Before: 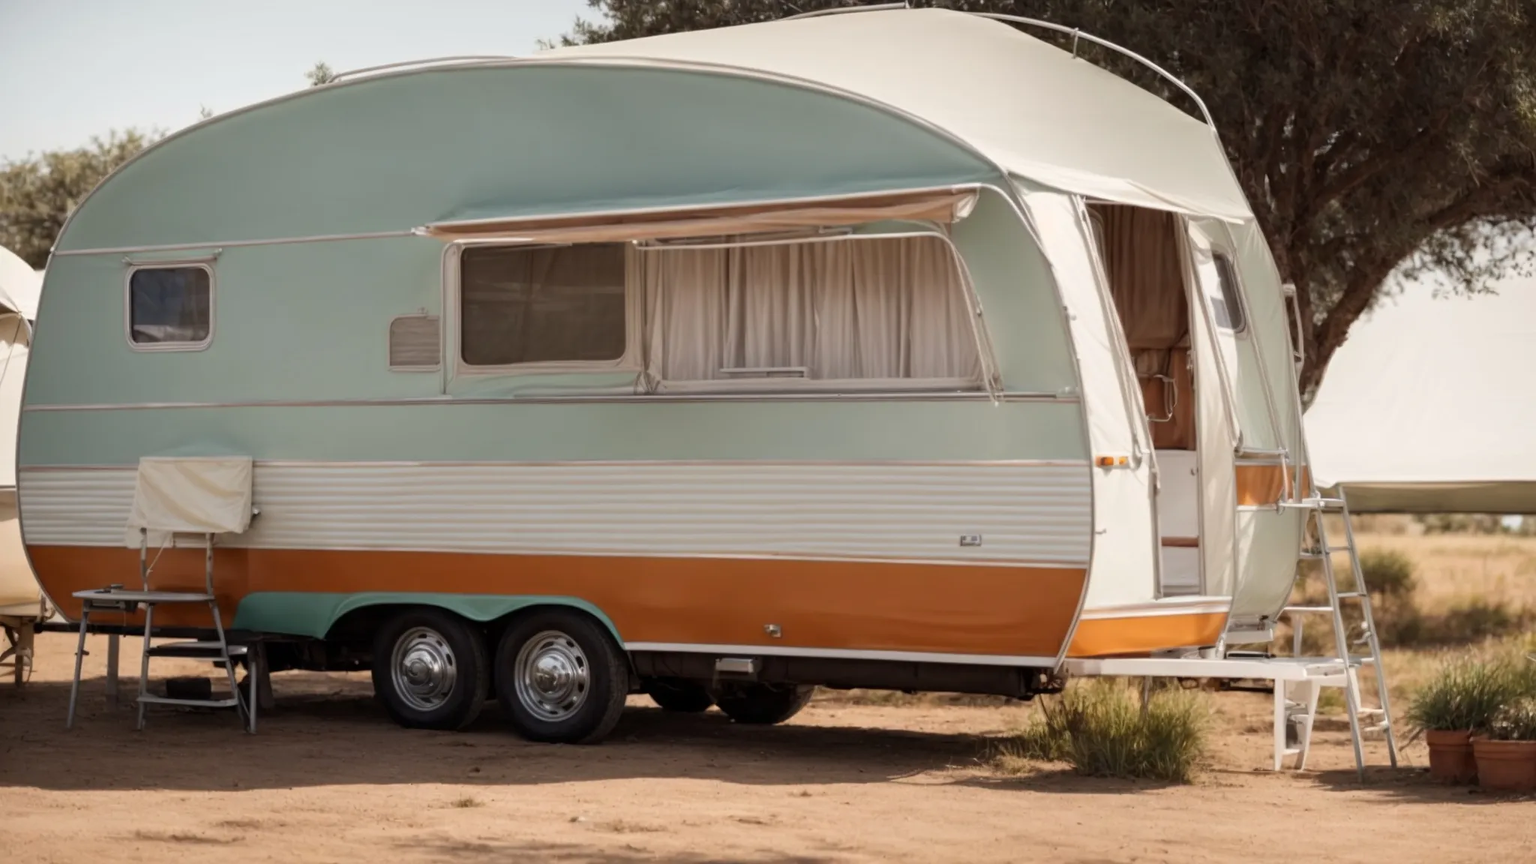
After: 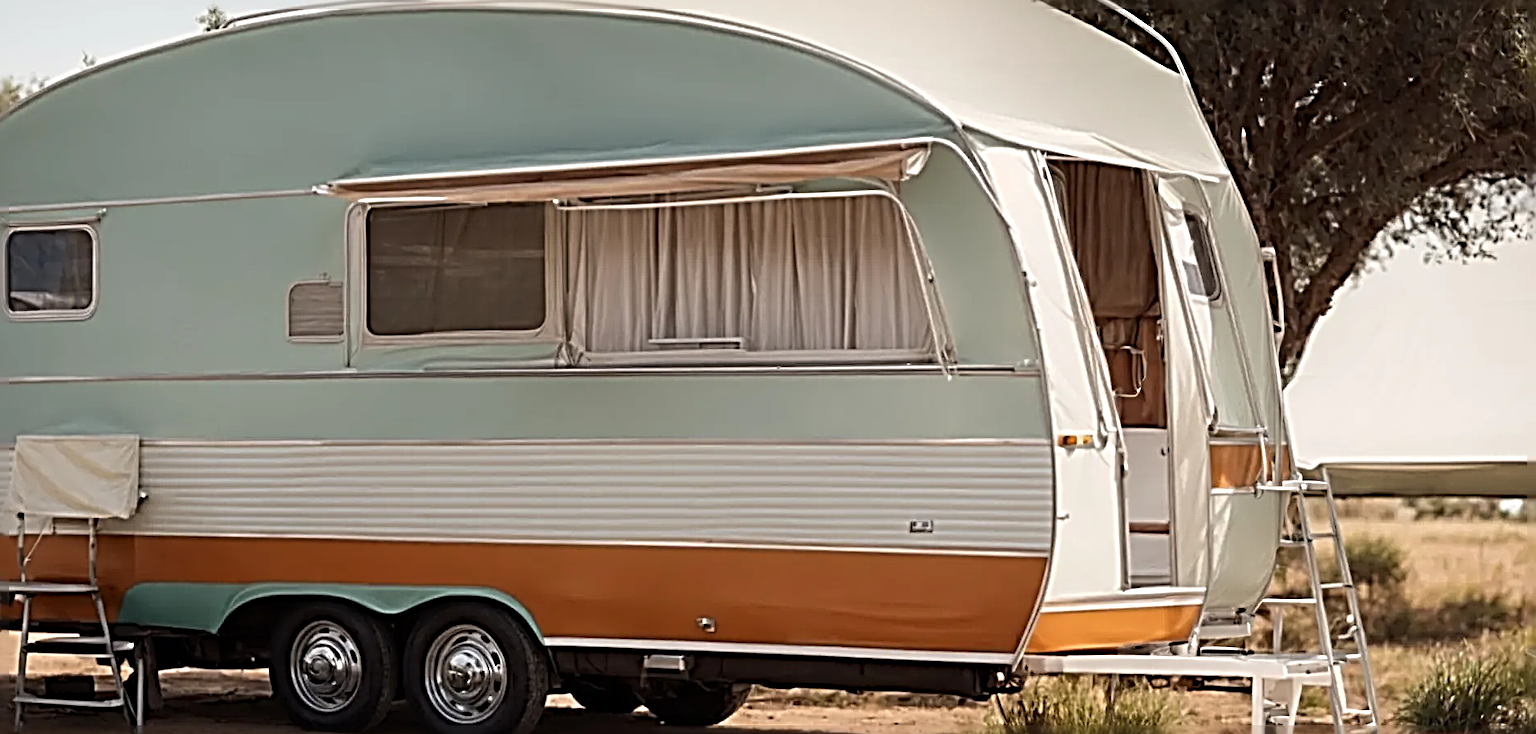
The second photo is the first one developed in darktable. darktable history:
sharpen: radius 4.051, amount 1.989
crop: left 8.151%, top 6.608%, bottom 15.323%
